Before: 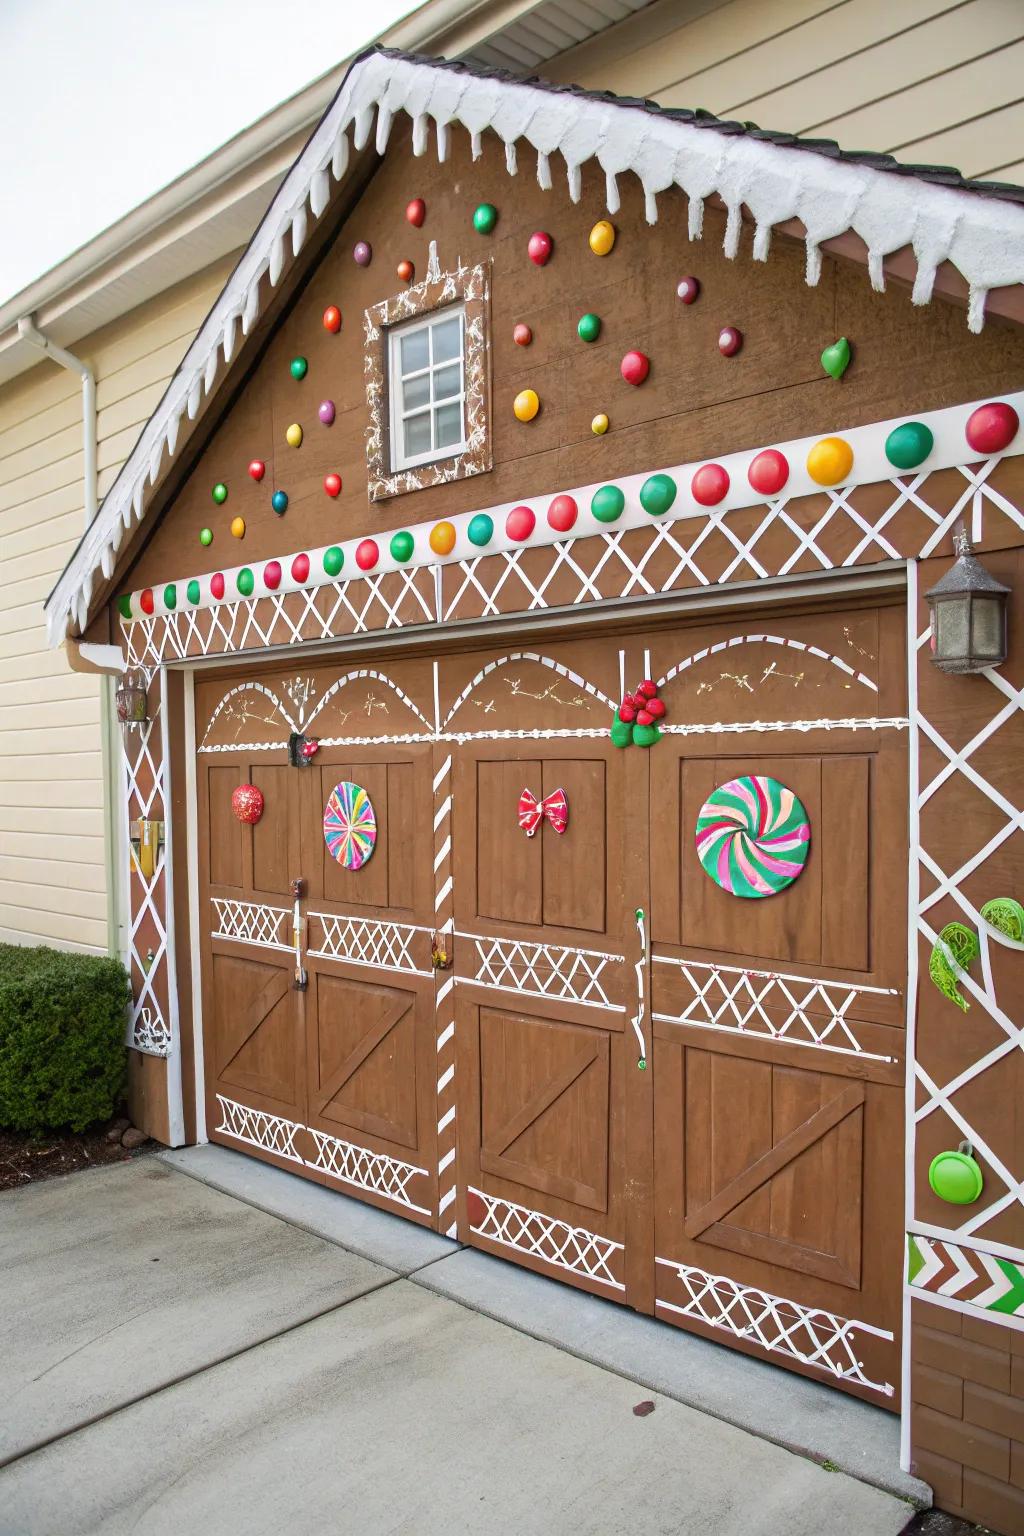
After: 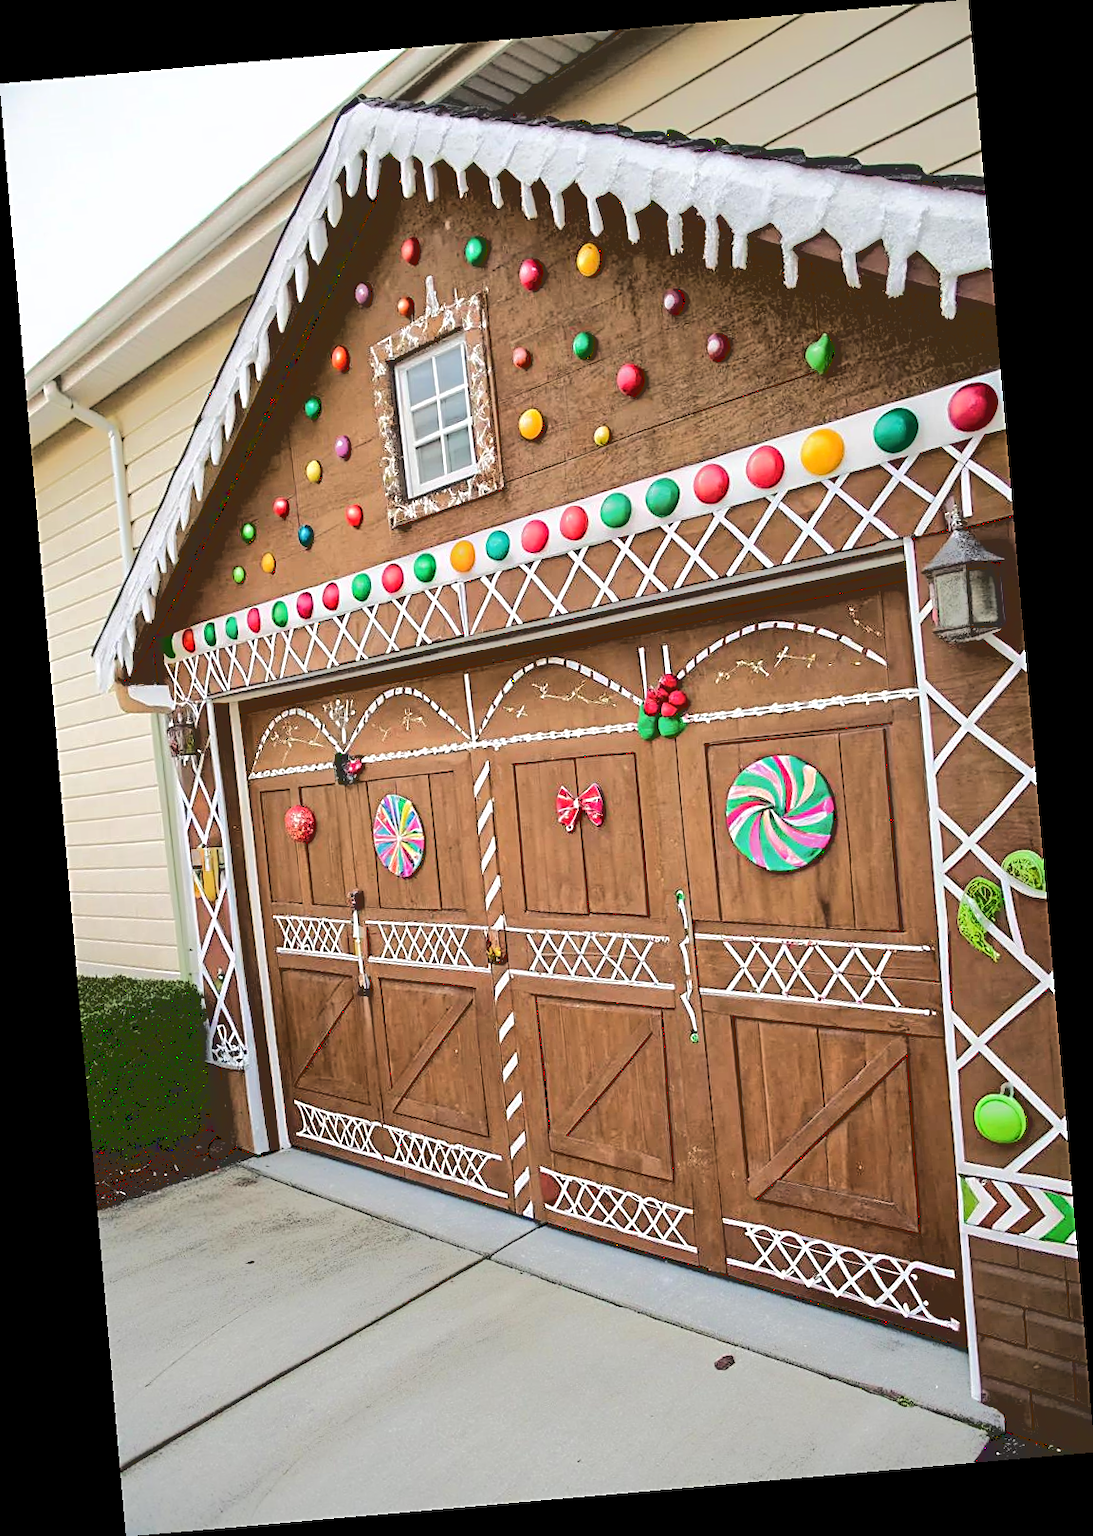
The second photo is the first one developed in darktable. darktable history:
sharpen: on, module defaults
base curve: curves: ch0 [(0.065, 0.026) (0.236, 0.358) (0.53, 0.546) (0.777, 0.841) (0.924, 0.992)], preserve colors average RGB
rotate and perspective: rotation -4.98°, automatic cropping off
